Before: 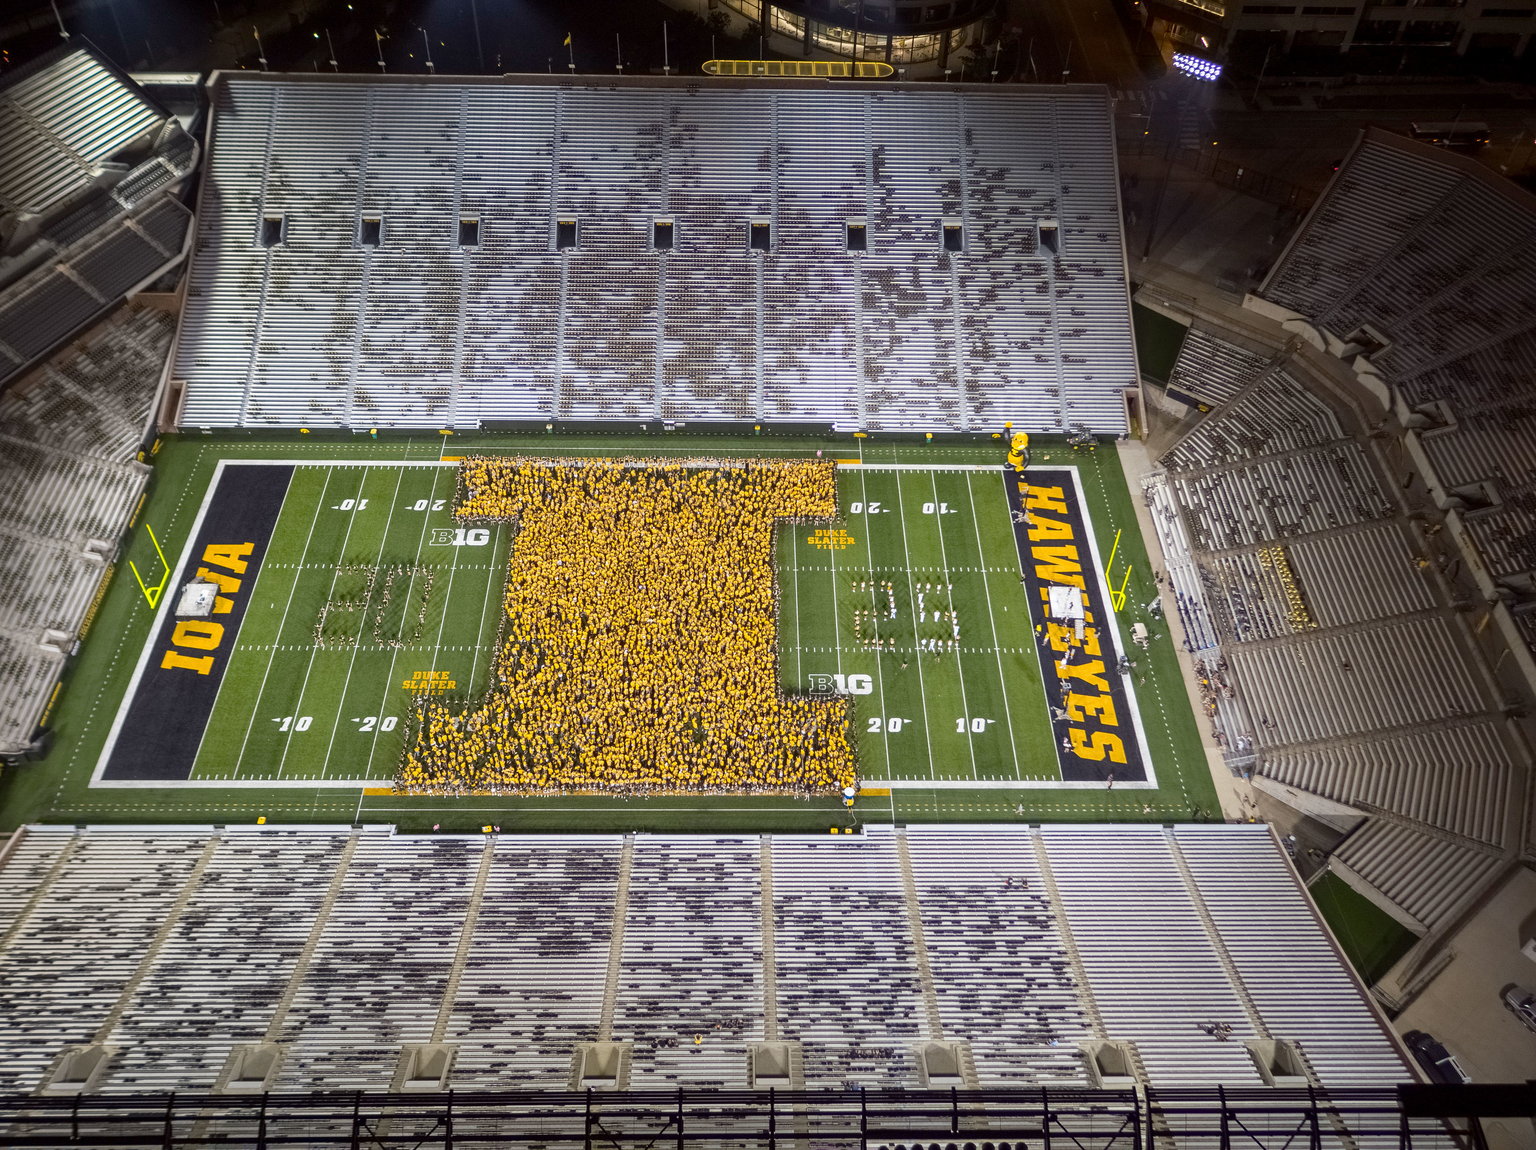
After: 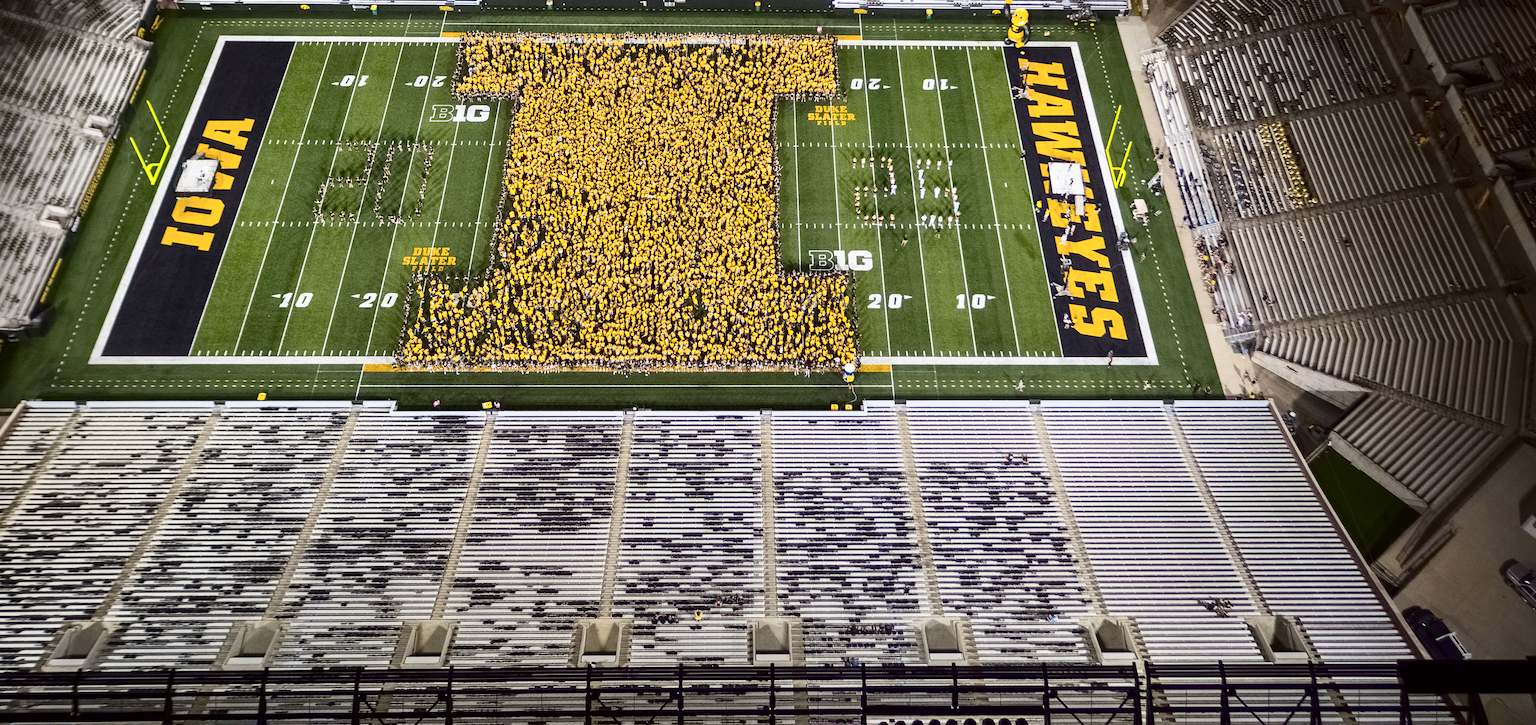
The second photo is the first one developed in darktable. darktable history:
crop and rotate: top 36.902%
contrast brightness saturation: contrast 0.272
